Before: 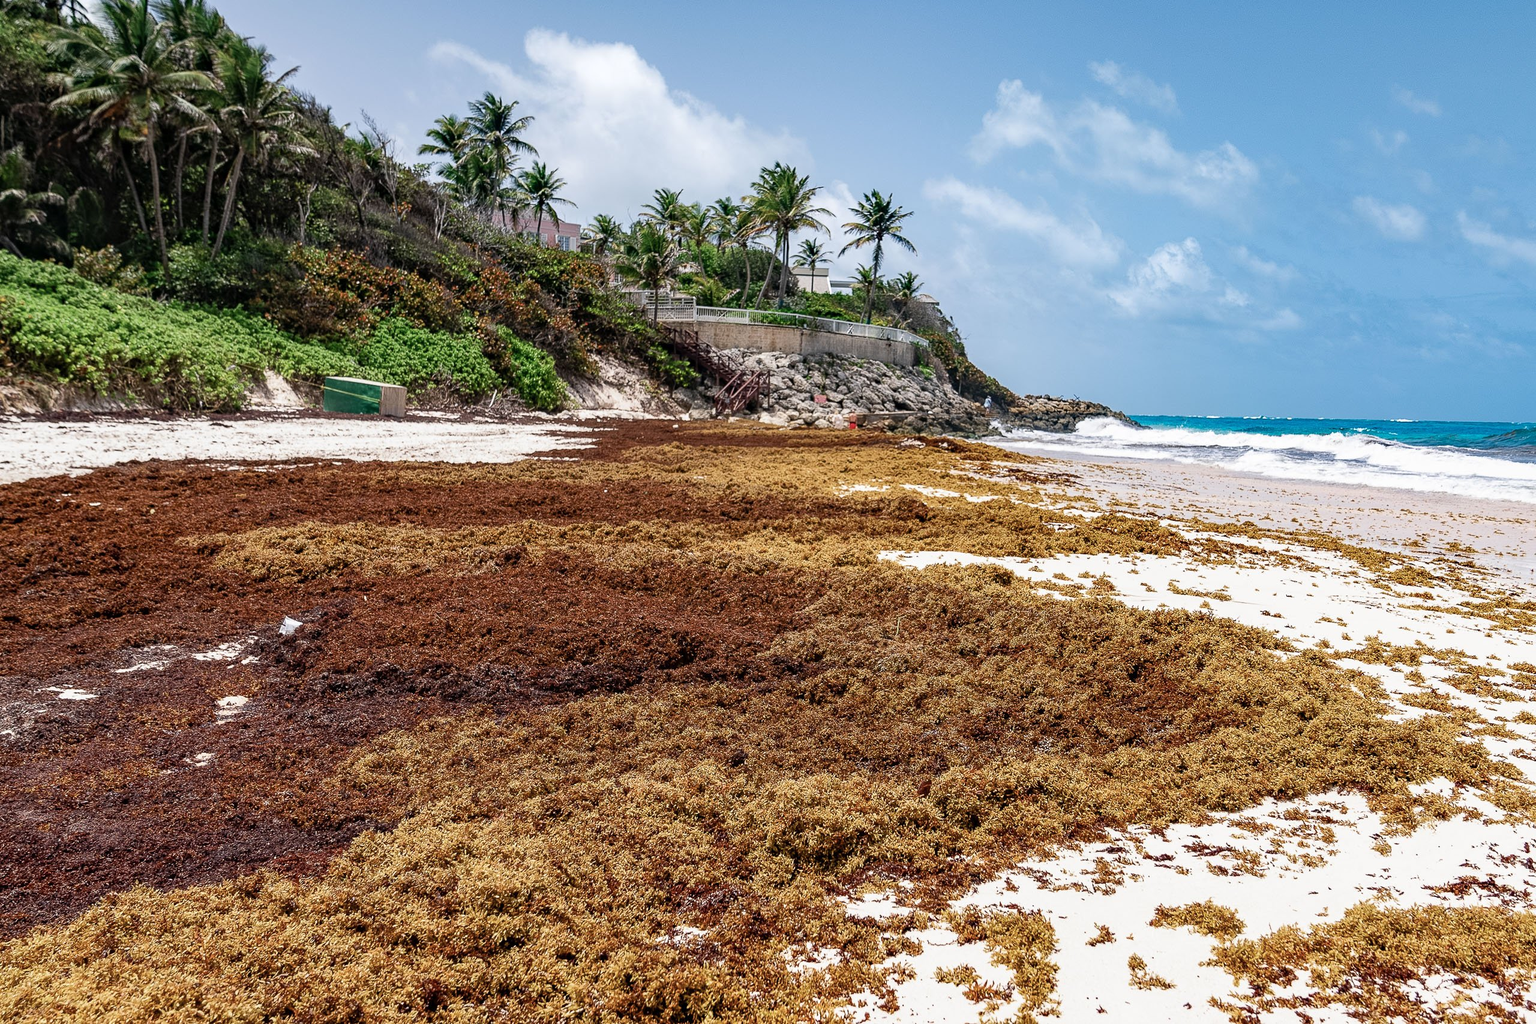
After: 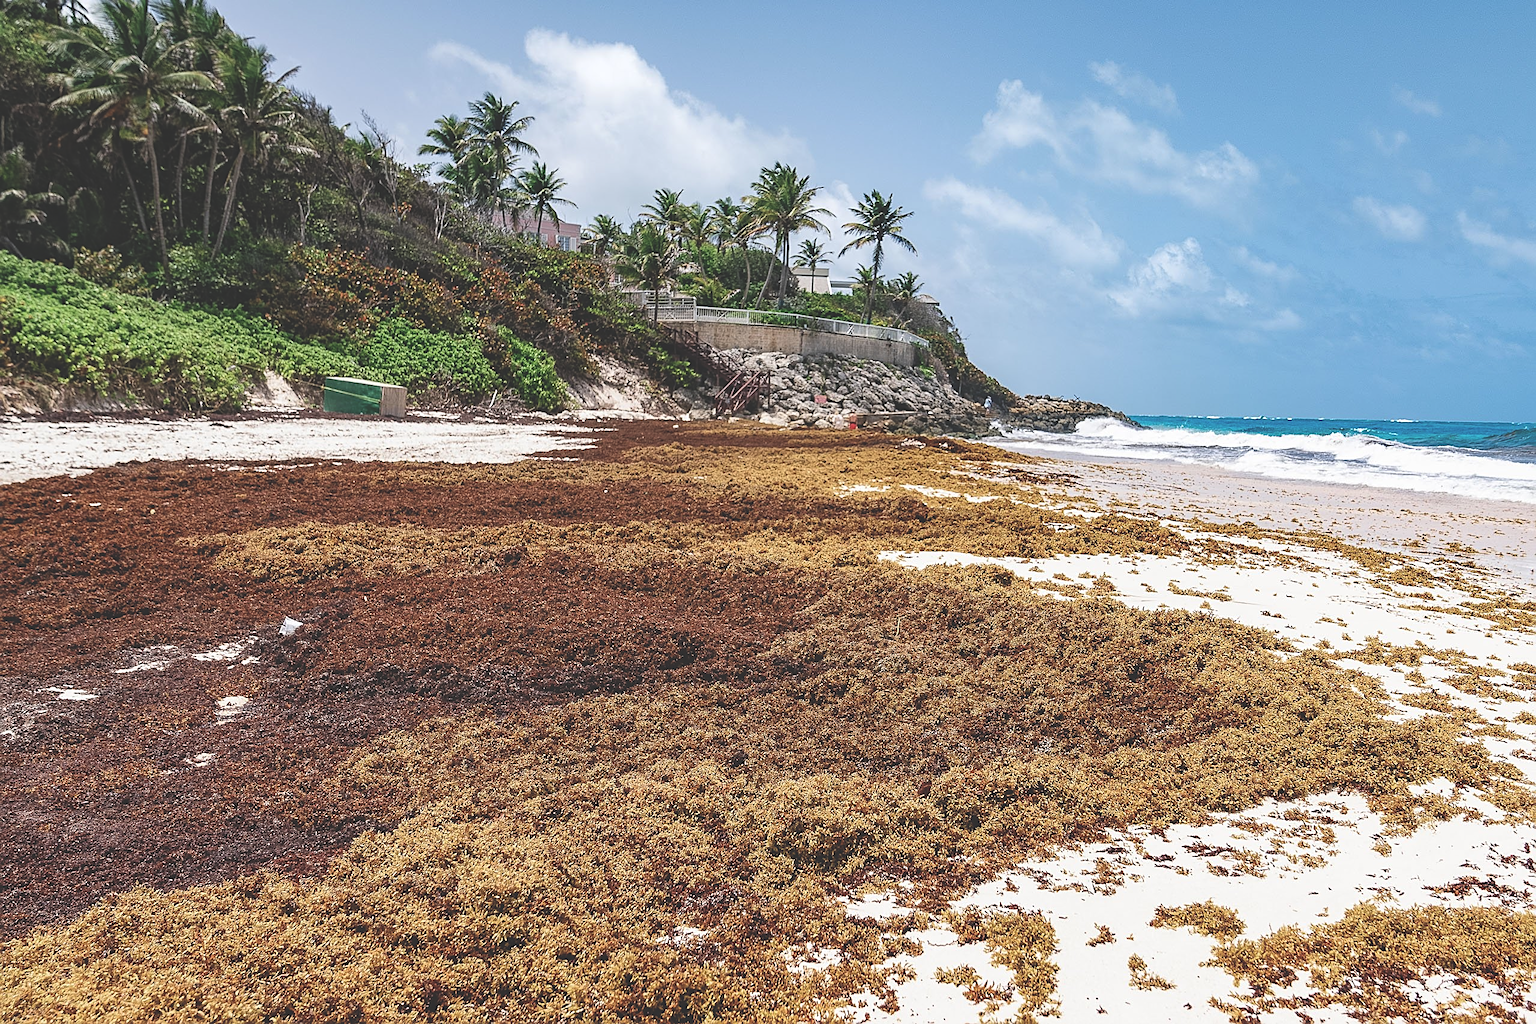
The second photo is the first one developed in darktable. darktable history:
exposure: black level correction -0.03, compensate highlight preservation false
sharpen: on, module defaults
